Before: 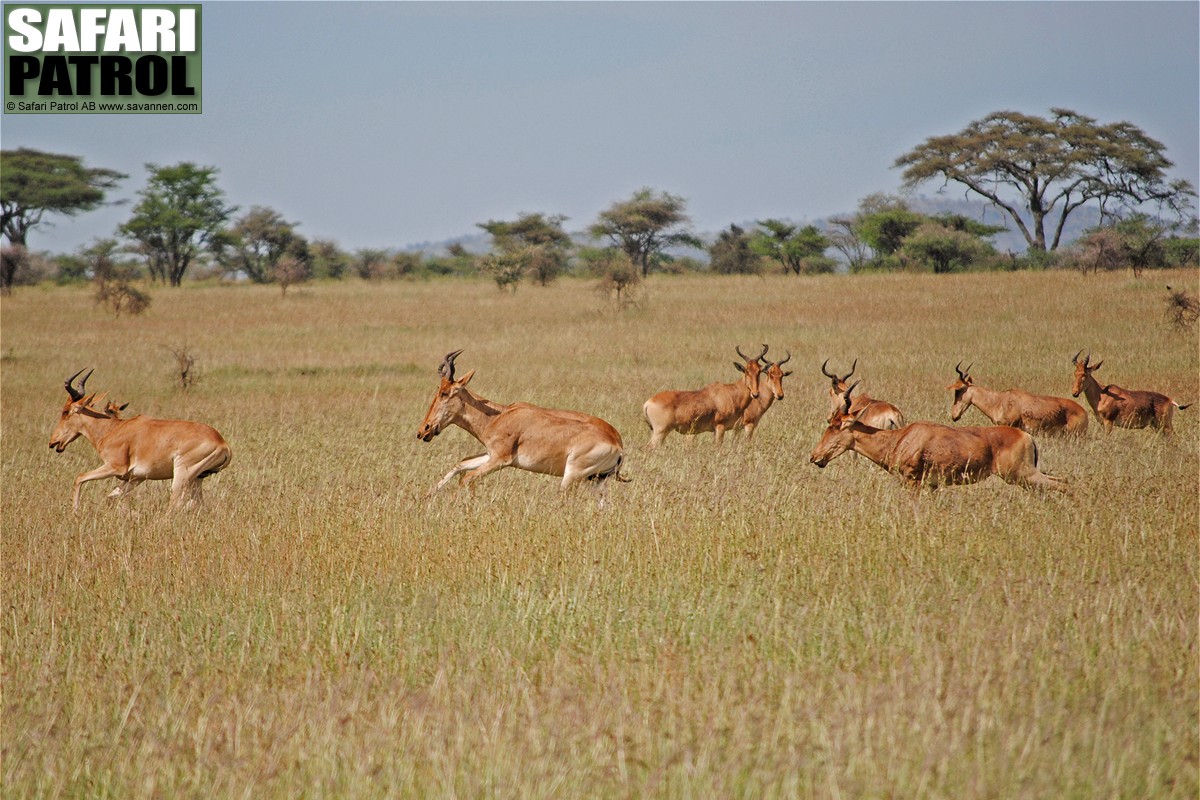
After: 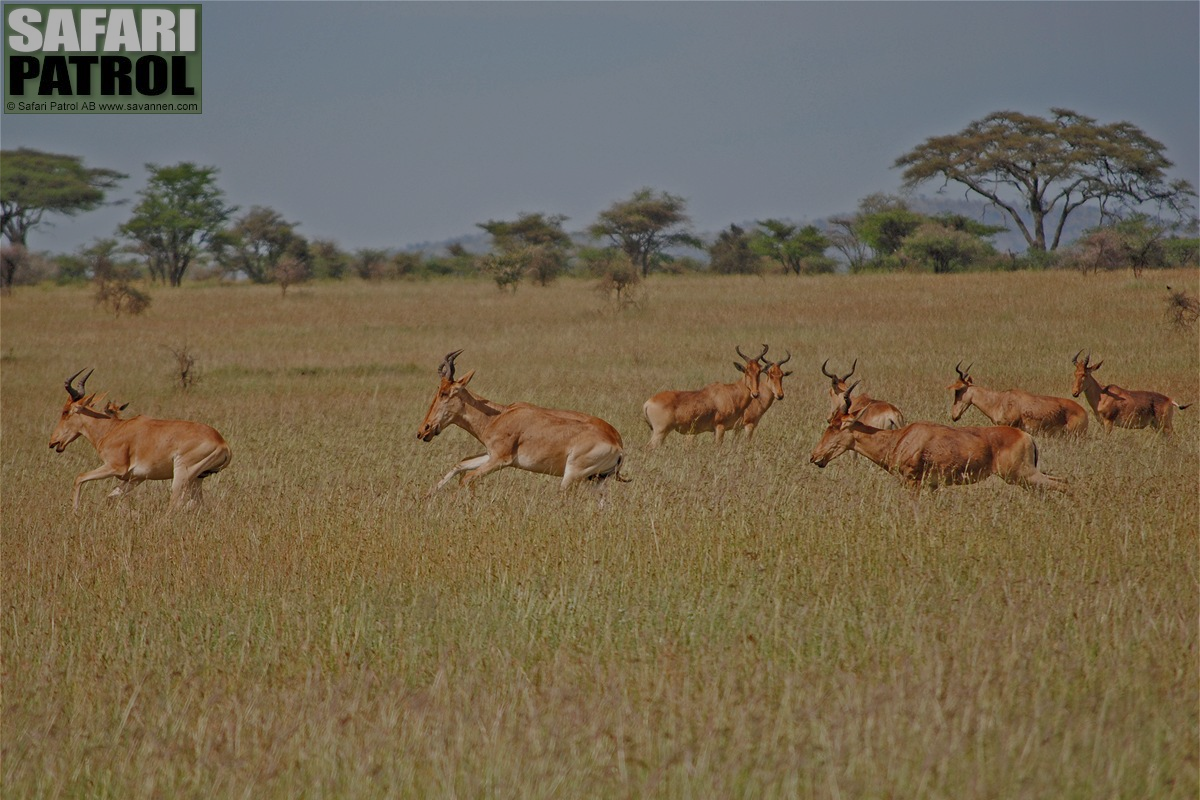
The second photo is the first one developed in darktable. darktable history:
shadows and highlights: highlights color adjustment 49.22%
tone equalizer: -8 EV -0.012 EV, -7 EV 0.036 EV, -6 EV -0.006 EV, -5 EV 0.005 EV, -4 EV -0.039 EV, -3 EV -0.236 EV, -2 EV -0.665 EV, -1 EV -1 EV, +0 EV -0.995 EV
